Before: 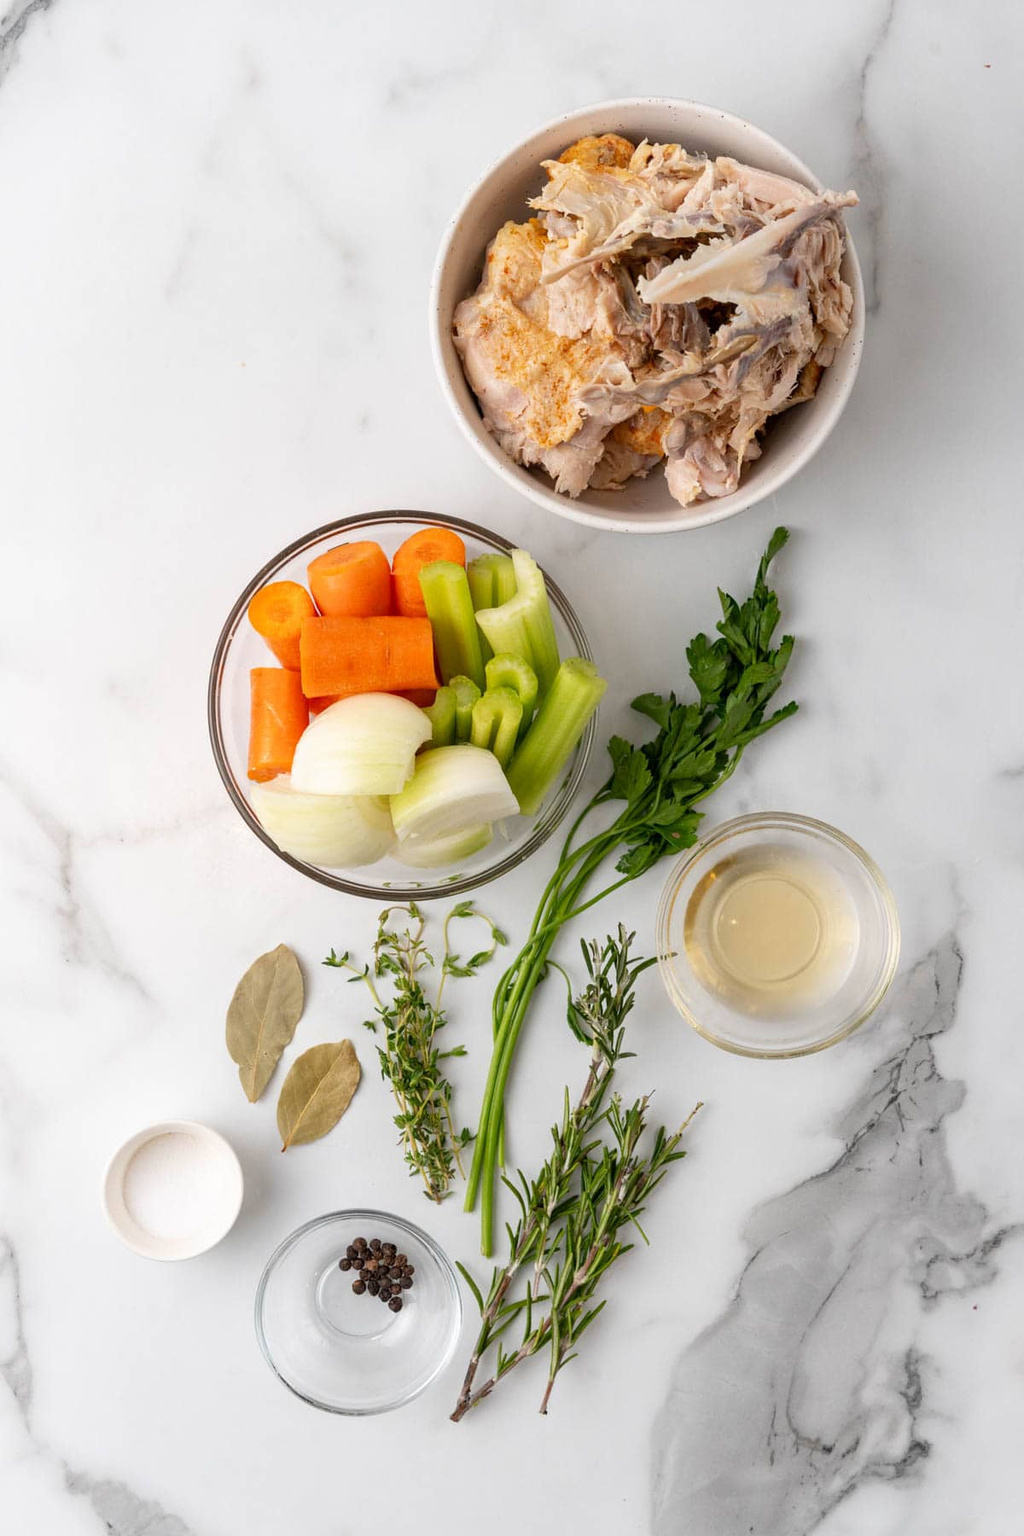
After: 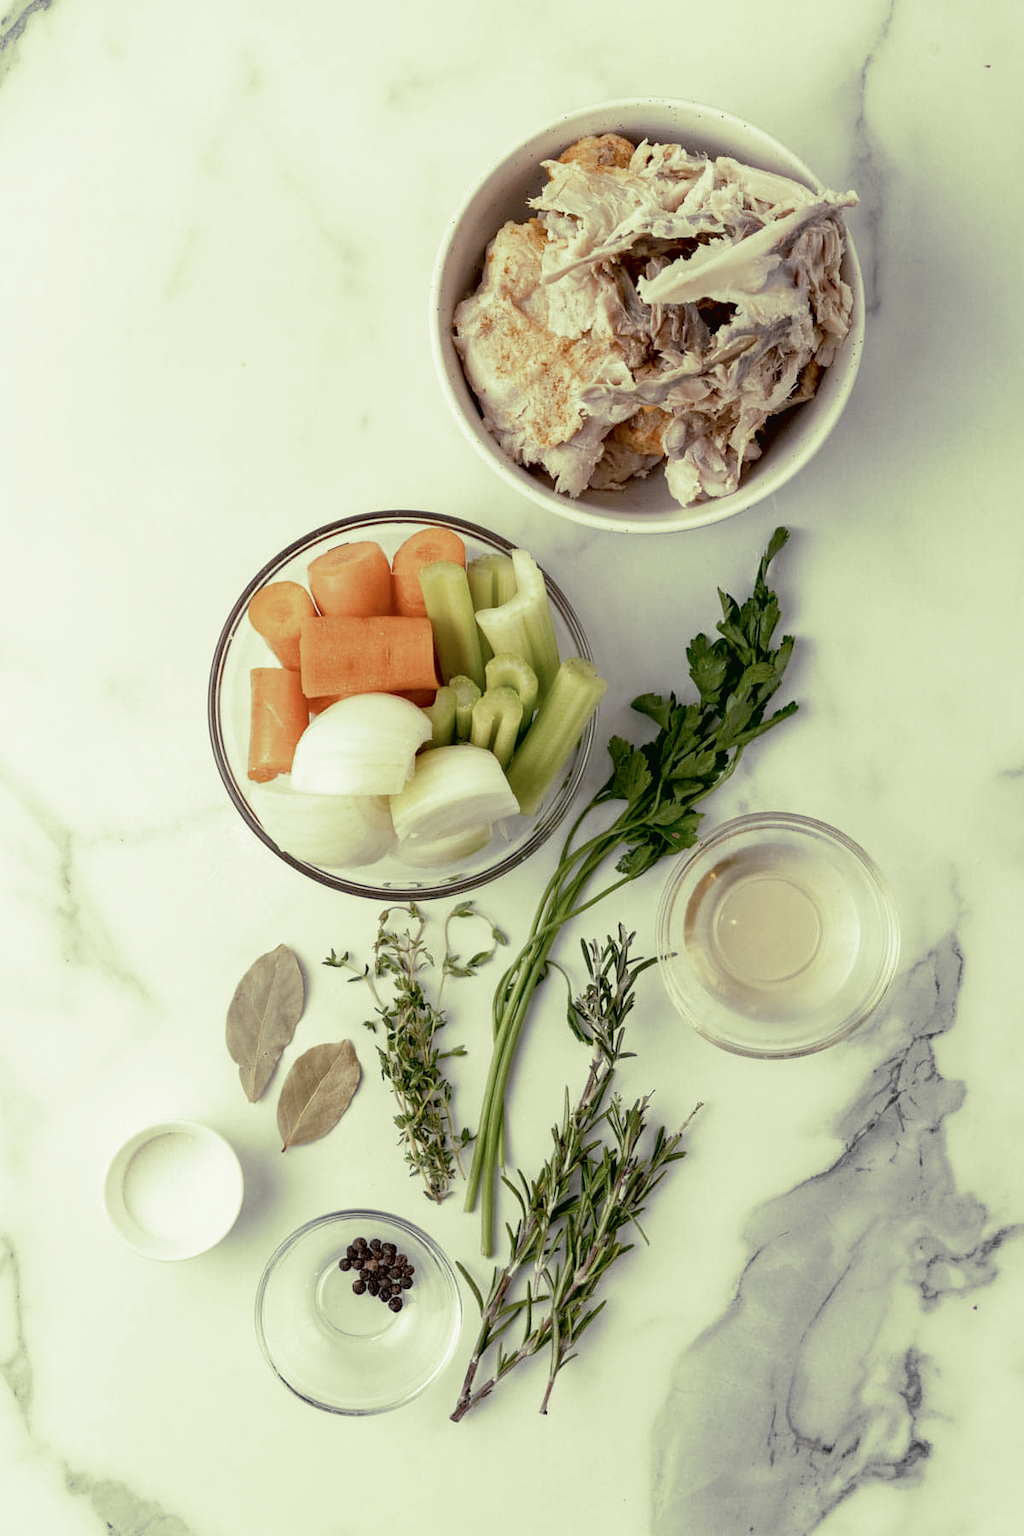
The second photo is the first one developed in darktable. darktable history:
contrast brightness saturation: contrast -0.05, saturation -0.41
exposure: black level correction 0.016, exposure -0.009 EV, compensate highlight preservation false
split-toning: shadows › hue 290.82°, shadows › saturation 0.34, highlights › saturation 0.38, balance 0, compress 50%
